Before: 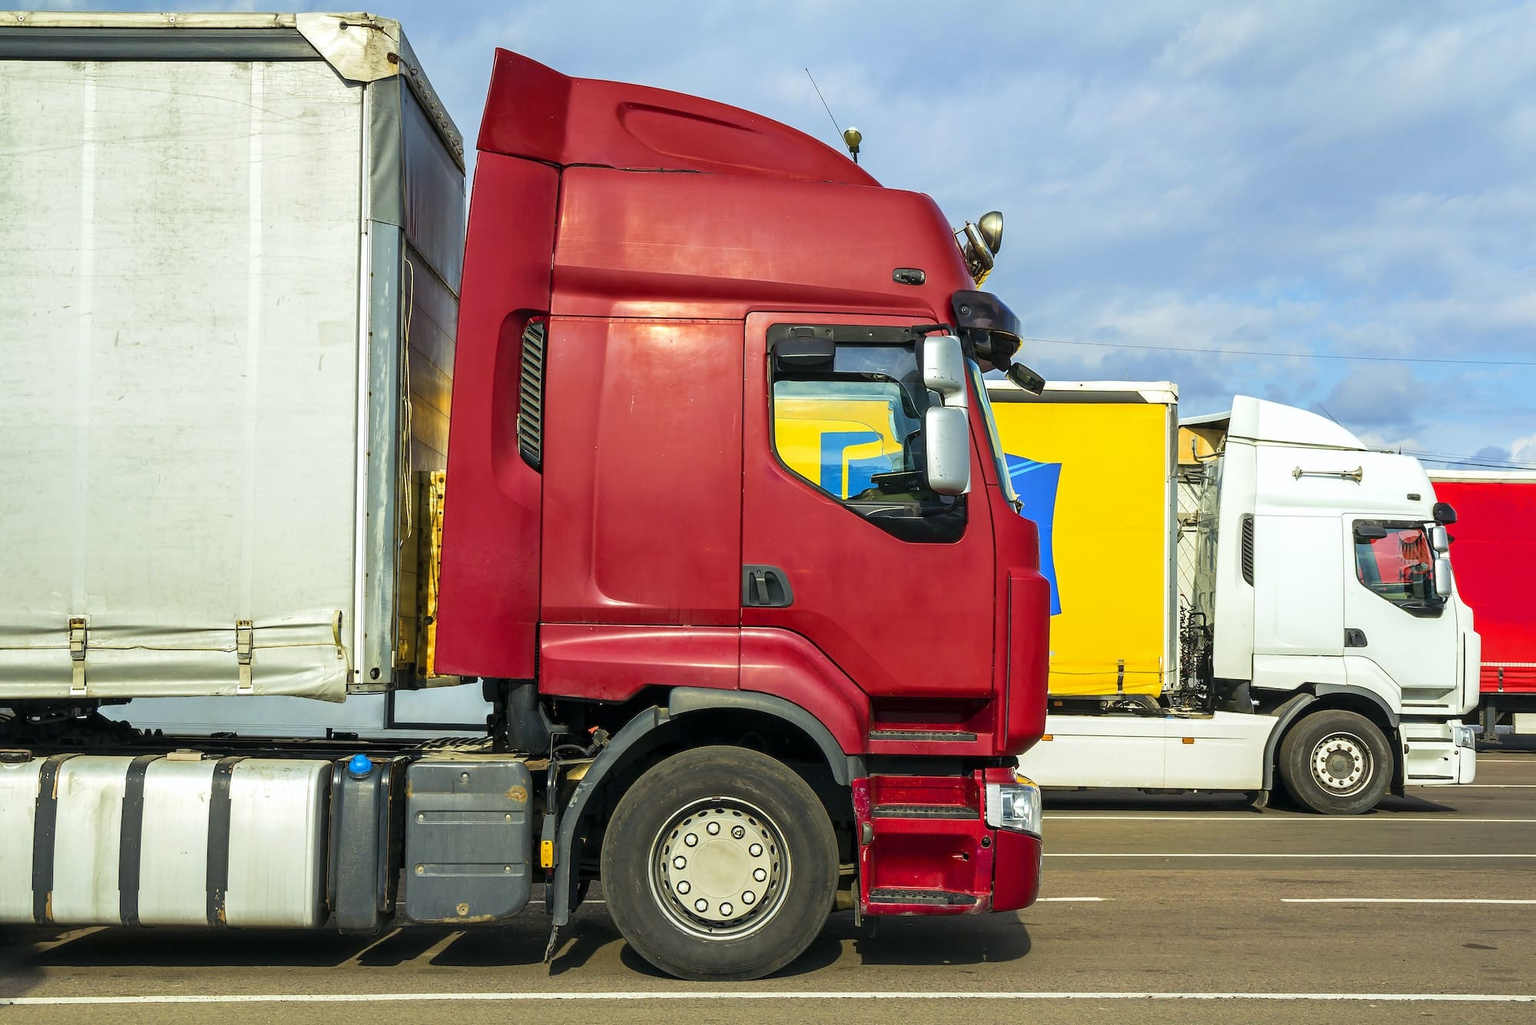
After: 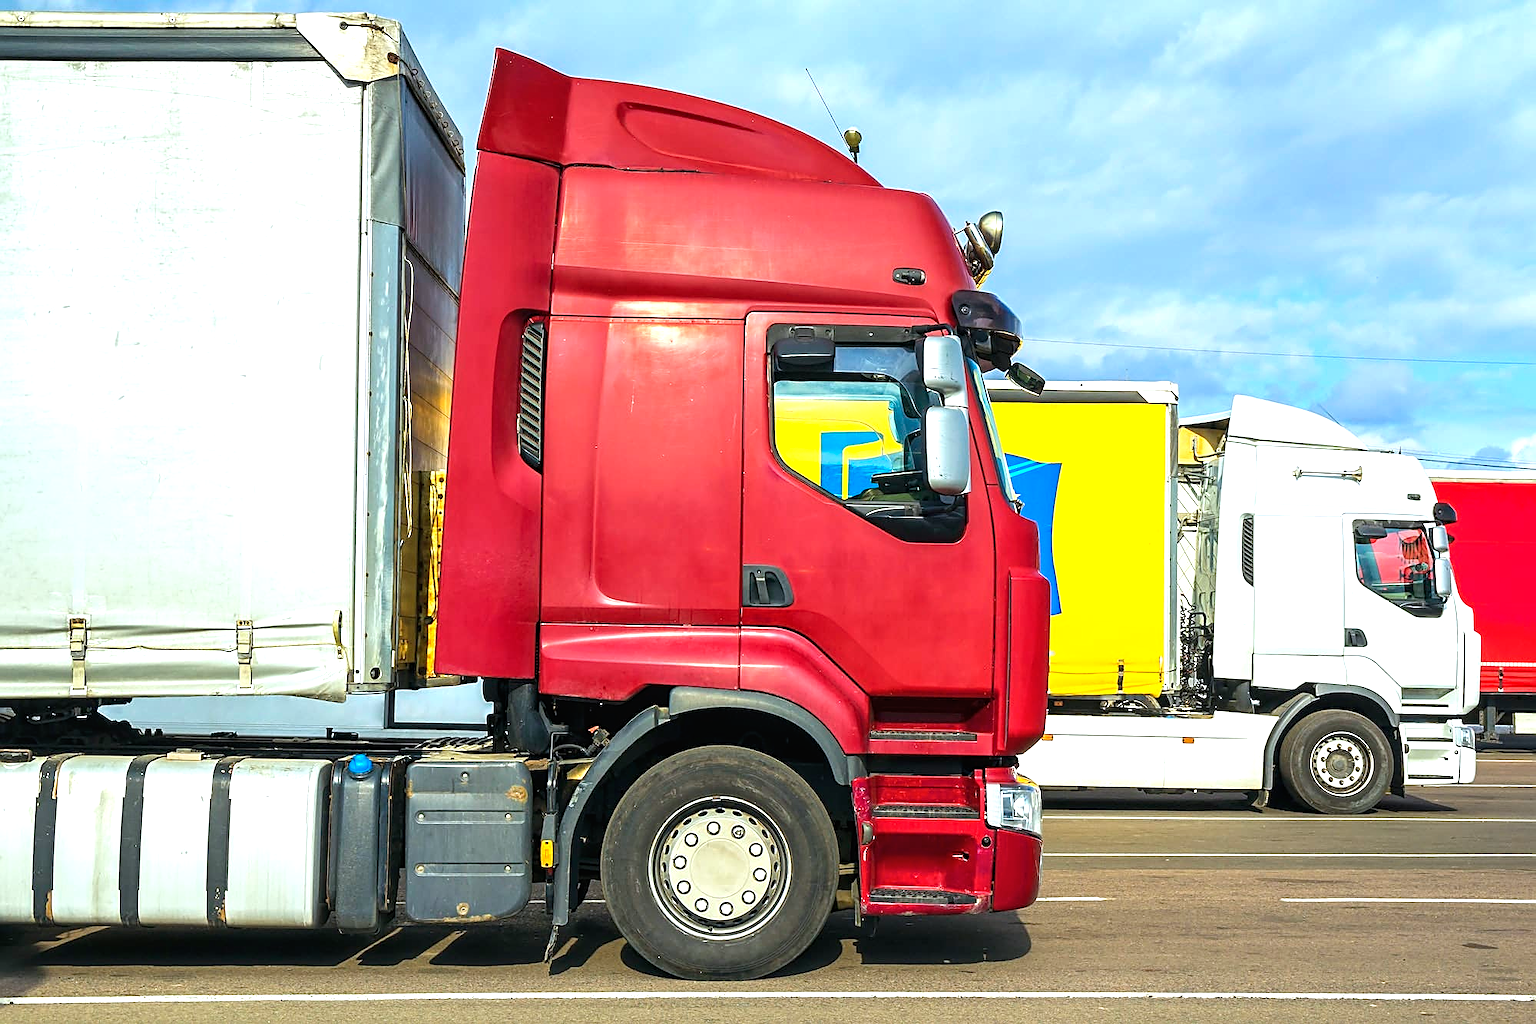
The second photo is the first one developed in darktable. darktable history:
local contrast: highlights 100%, shadows 100%, detail 120%, midtone range 0.2
white balance: red 0.984, blue 1.059
sharpen: on, module defaults
exposure: black level correction -0.002, exposure 0.54 EV, compensate highlight preservation false
